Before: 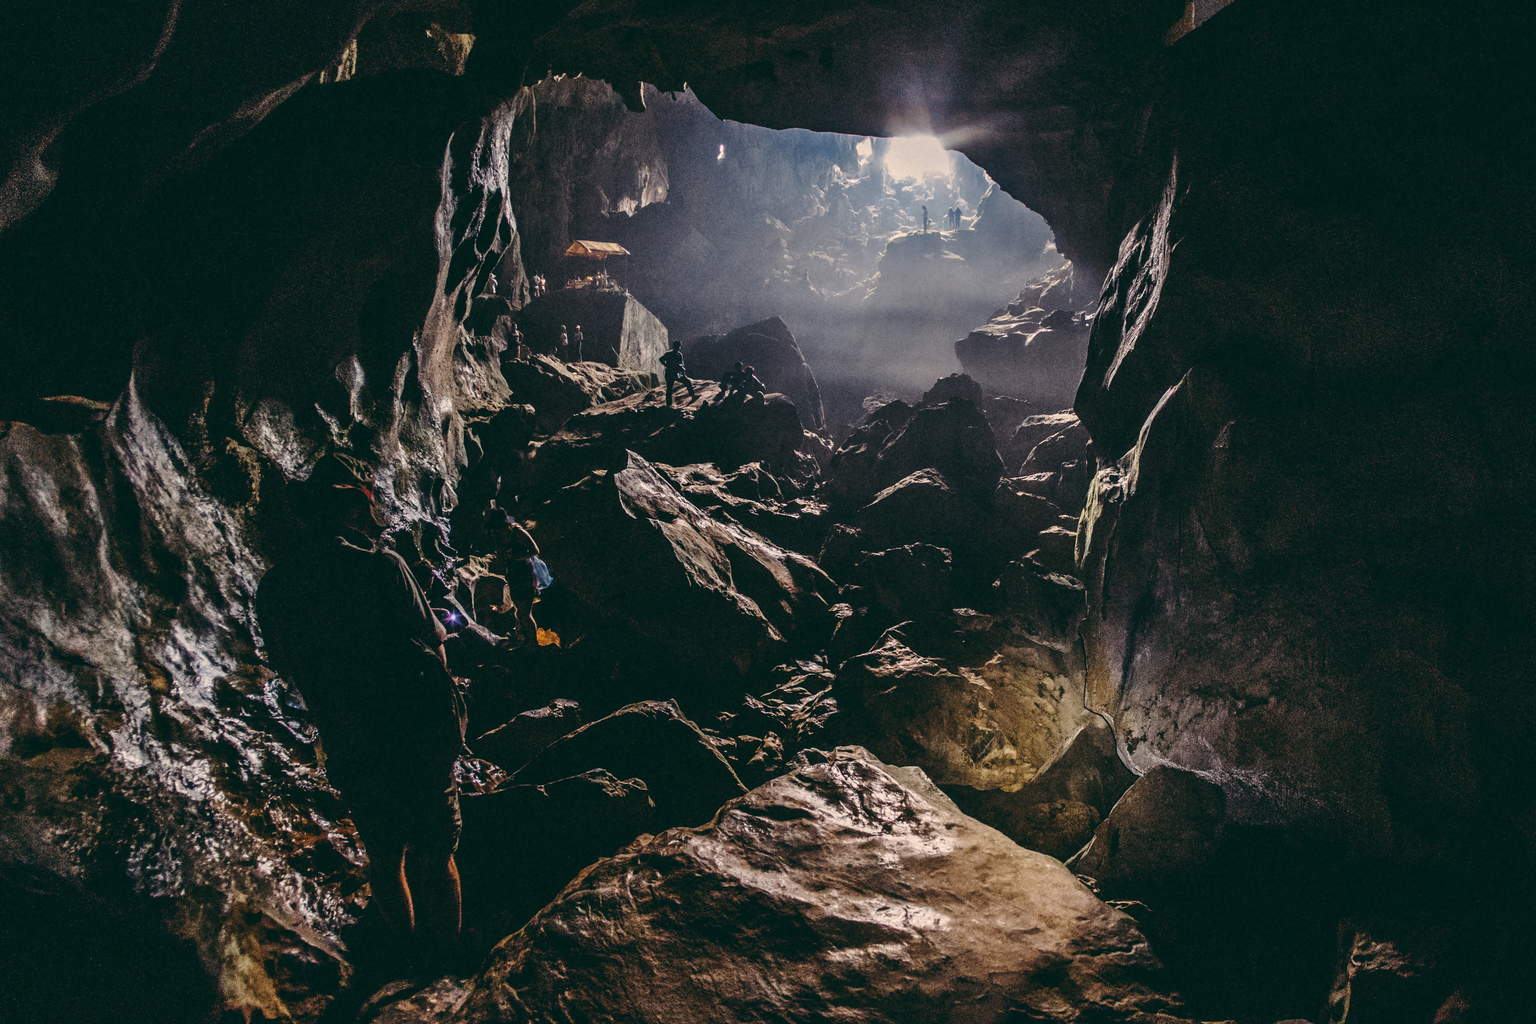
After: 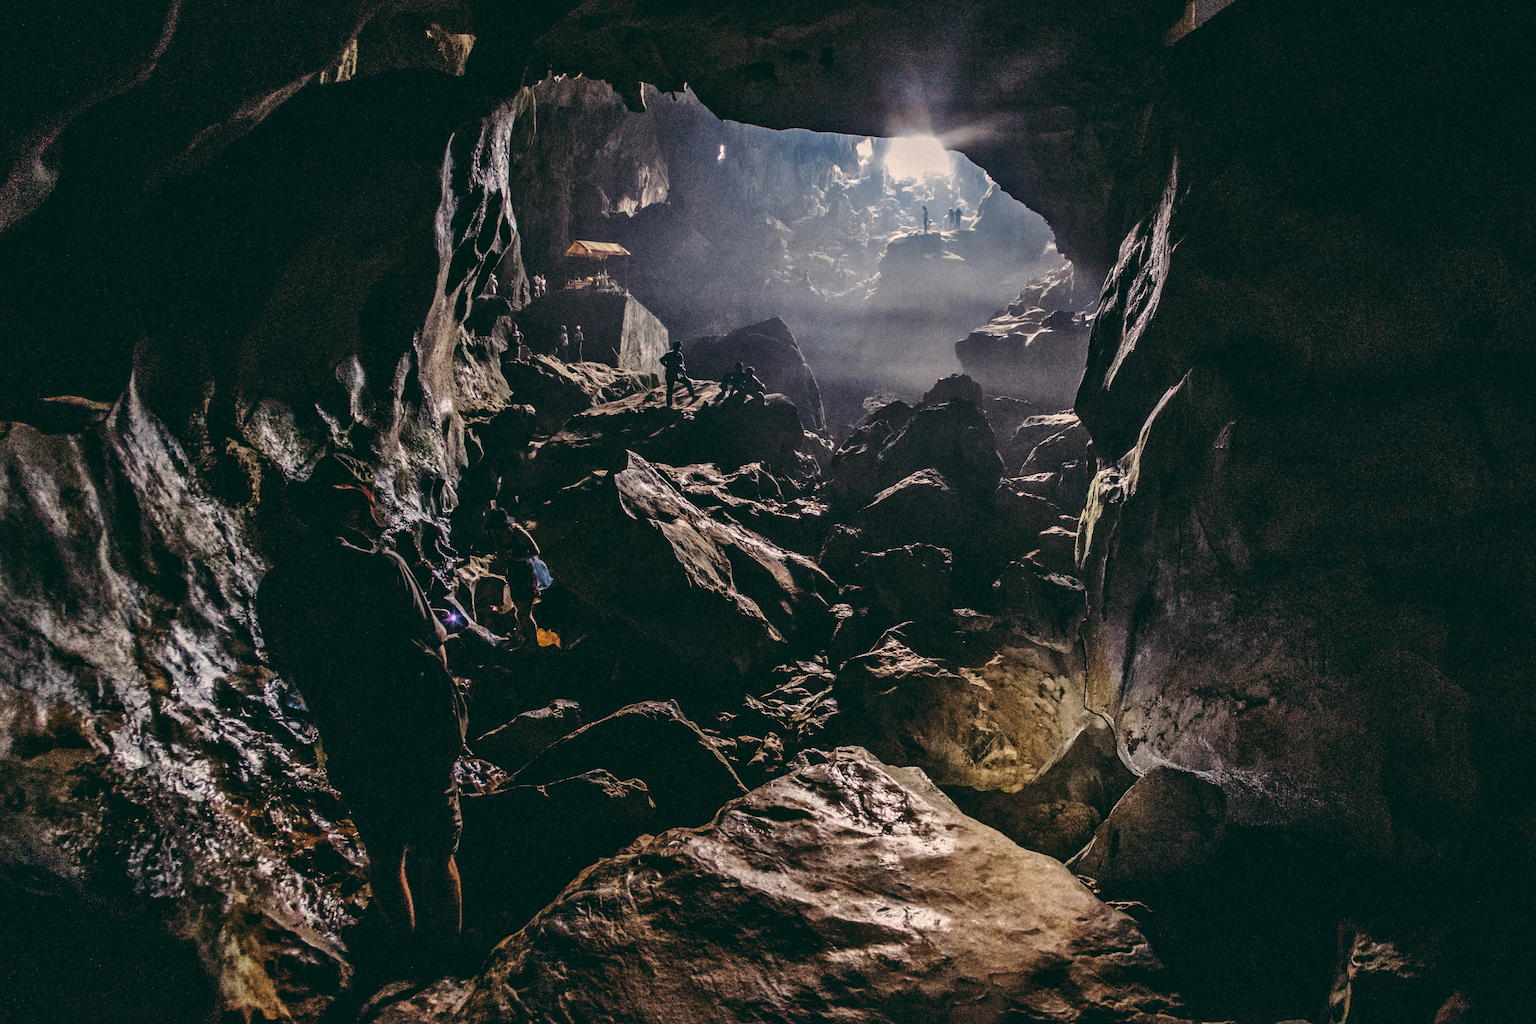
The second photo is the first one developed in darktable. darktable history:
local contrast: mode bilateral grid, contrast 20, coarseness 50, detail 128%, midtone range 0.2
